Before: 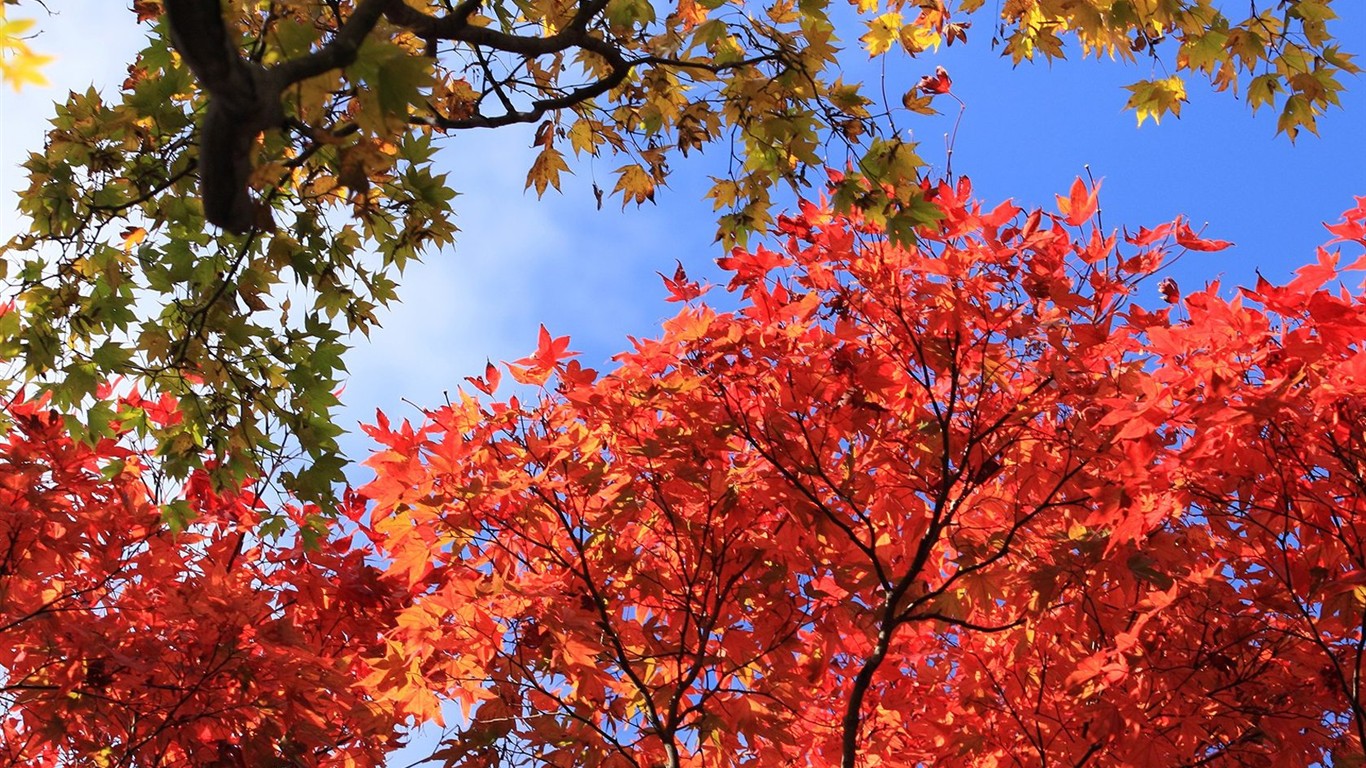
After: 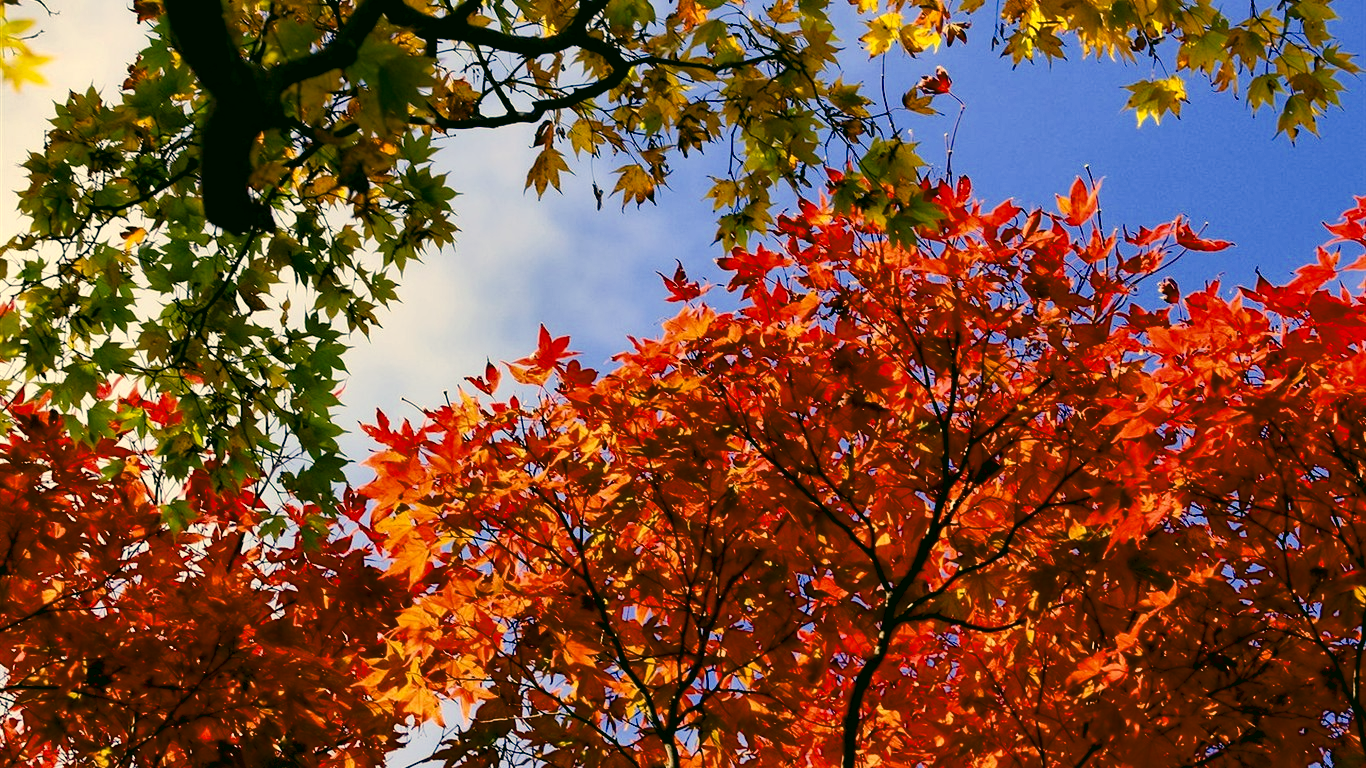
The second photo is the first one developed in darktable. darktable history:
color balance rgb: global offset › luminance -0.848%, linear chroma grading › shadows -3.244%, linear chroma grading › highlights -4.167%, perceptual saturation grading › global saturation 20%, perceptual saturation grading › highlights -25.227%, perceptual saturation grading › shadows 25.776%, global vibrance 6.783%, saturation formula JzAzBz (2021)
shadows and highlights: shadows 20.86, highlights -81.29, soften with gaussian
color correction: highlights a* 5.33, highlights b* 24.98, shadows a* -16.05, shadows b* 3.83
local contrast: mode bilateral grid, contrast 19, coarseness 49, detail 120%, midtone range 0.2
